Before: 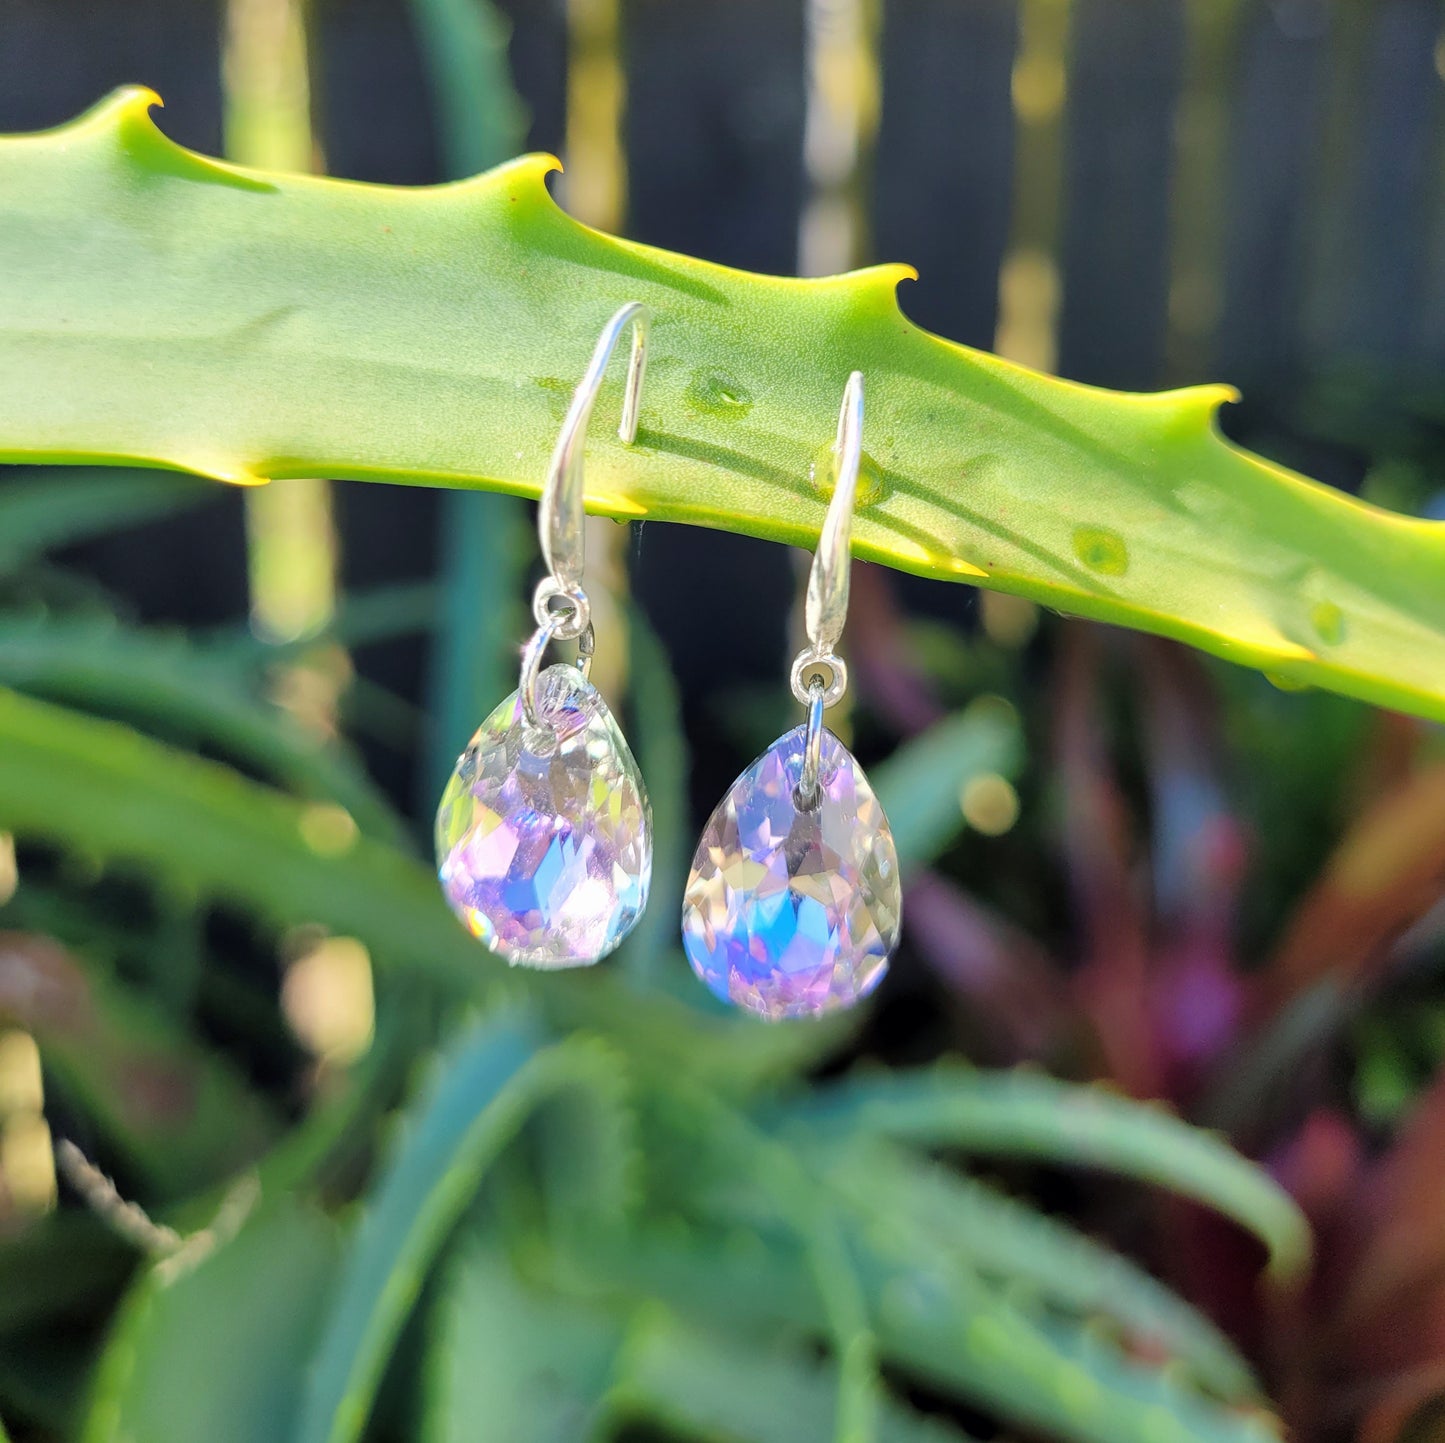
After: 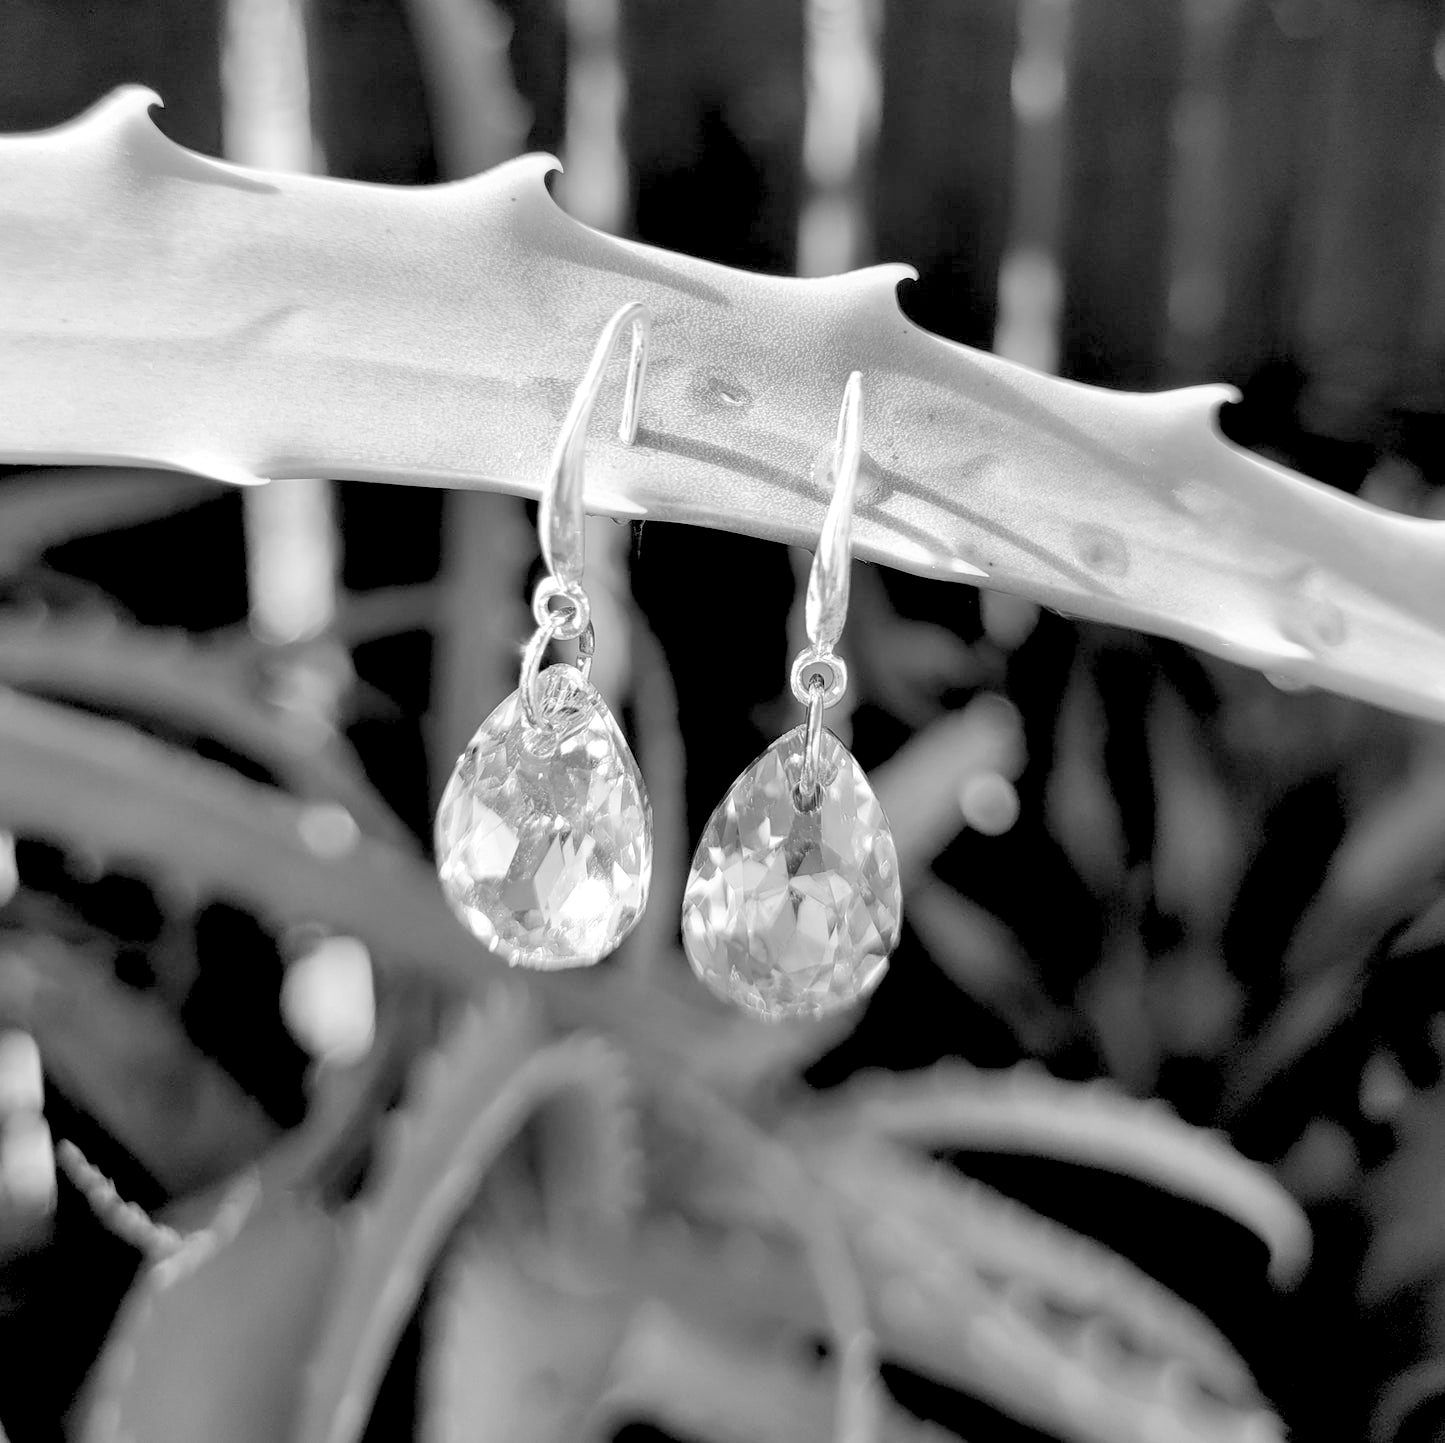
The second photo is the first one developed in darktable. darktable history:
monochrome: on, module defaults
rgb levels: levels [[0.029, 0.461, 0.922], [0, 0.5, 1], [0, 0.5, 1]]
